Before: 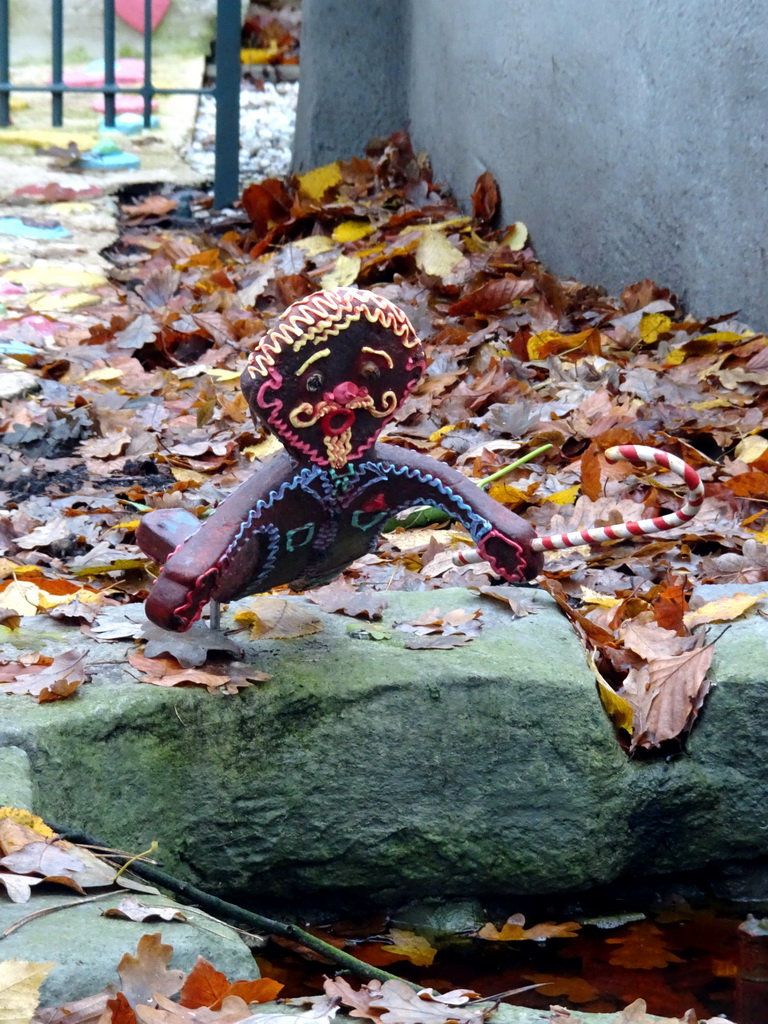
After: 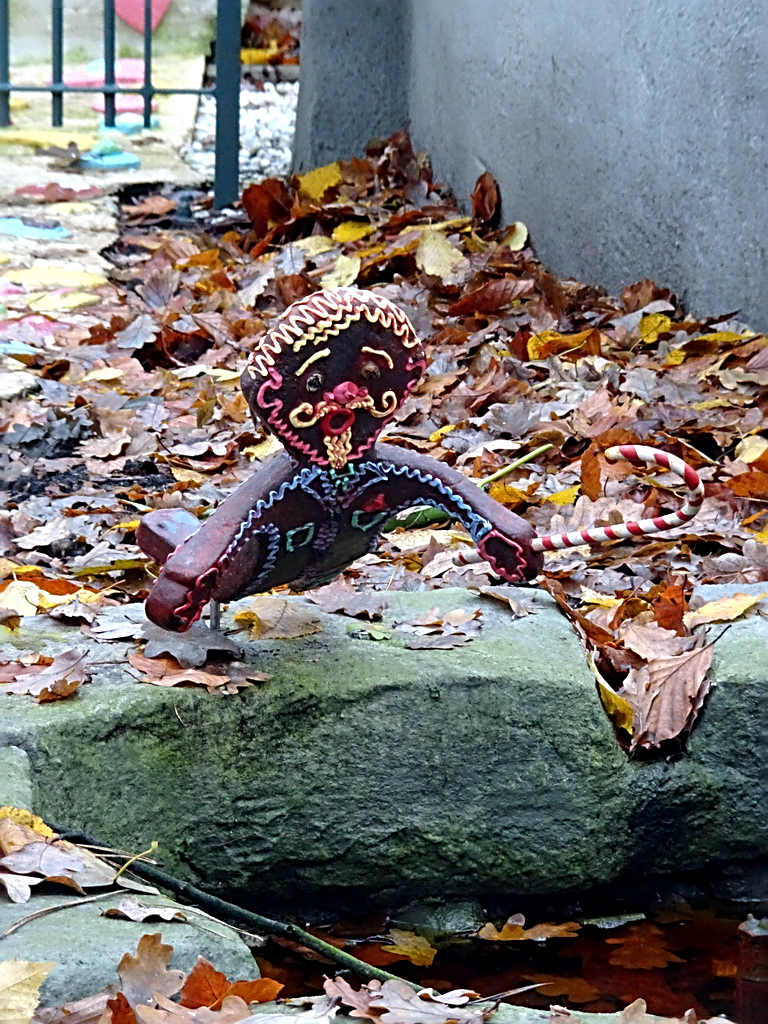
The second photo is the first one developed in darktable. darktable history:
sharpen: radius 2.841, amount 0.721
exposure: compensate highlight preservation false
